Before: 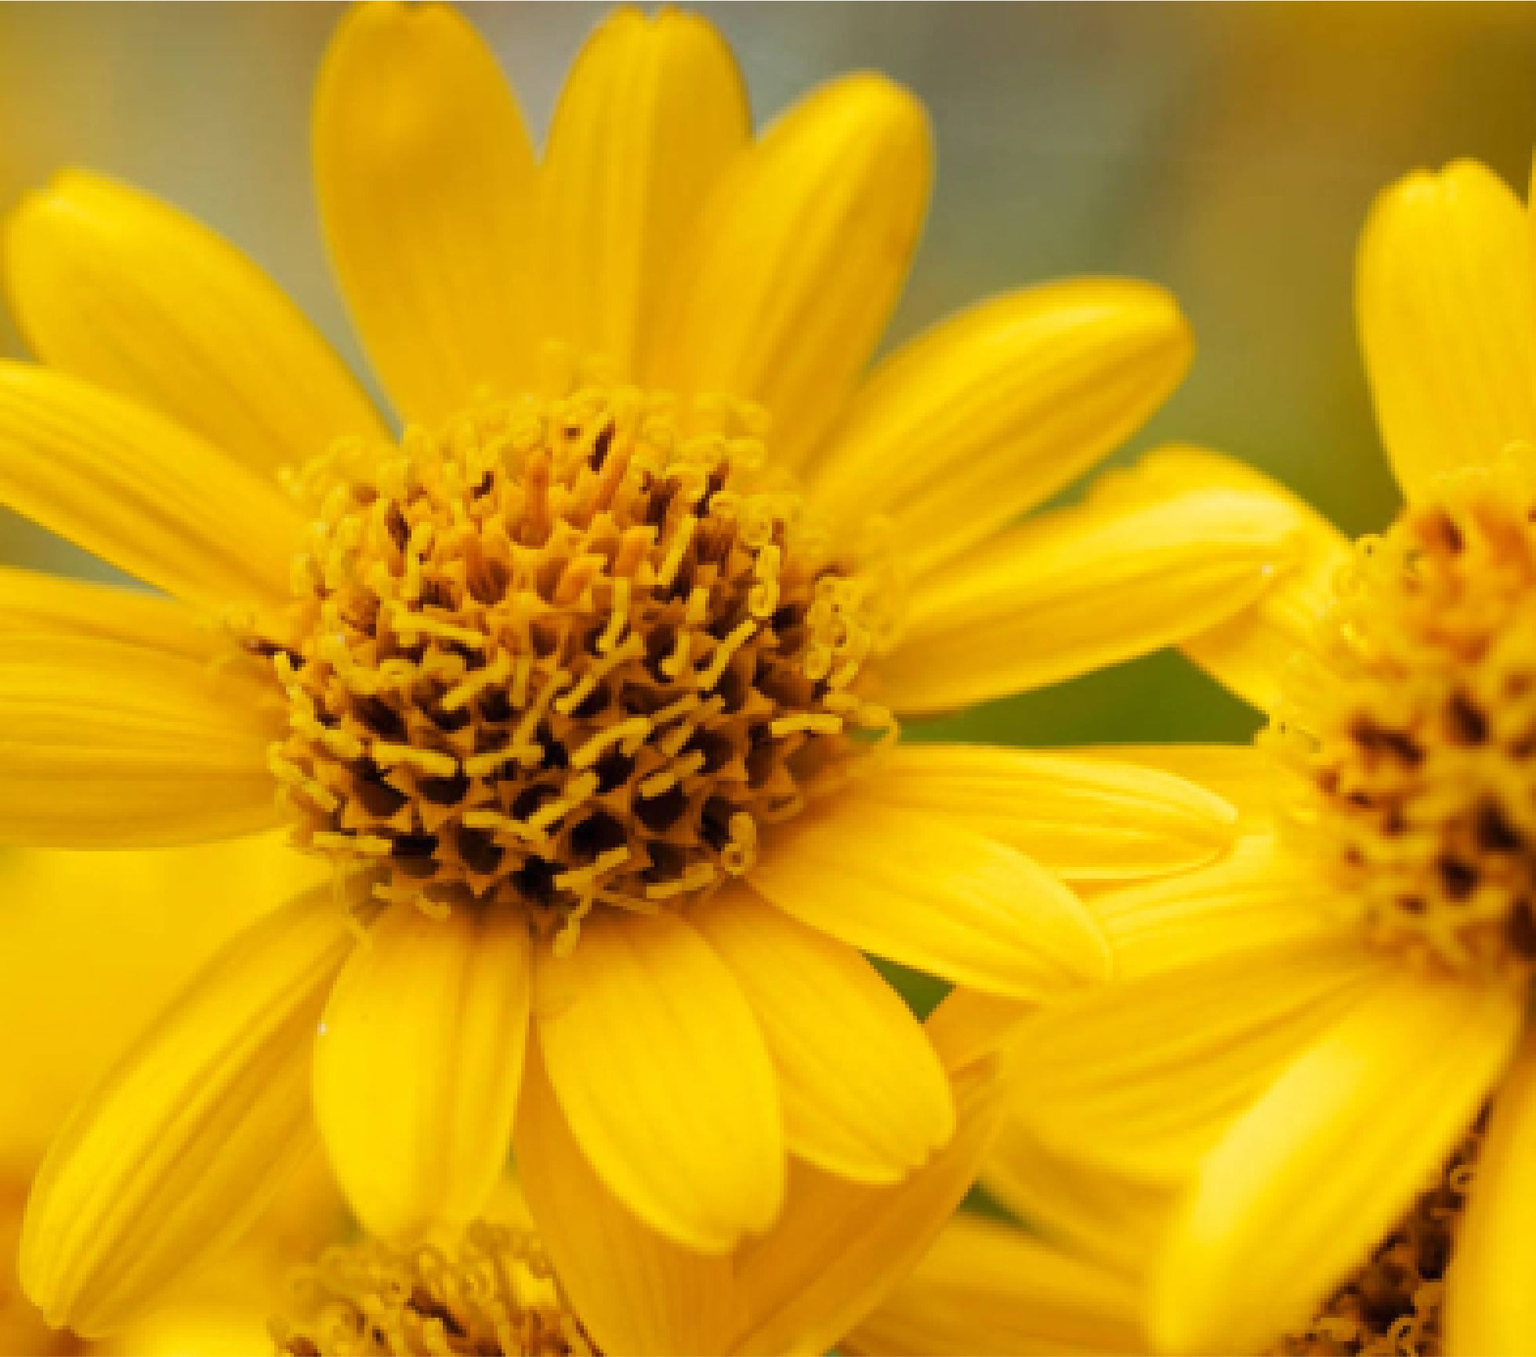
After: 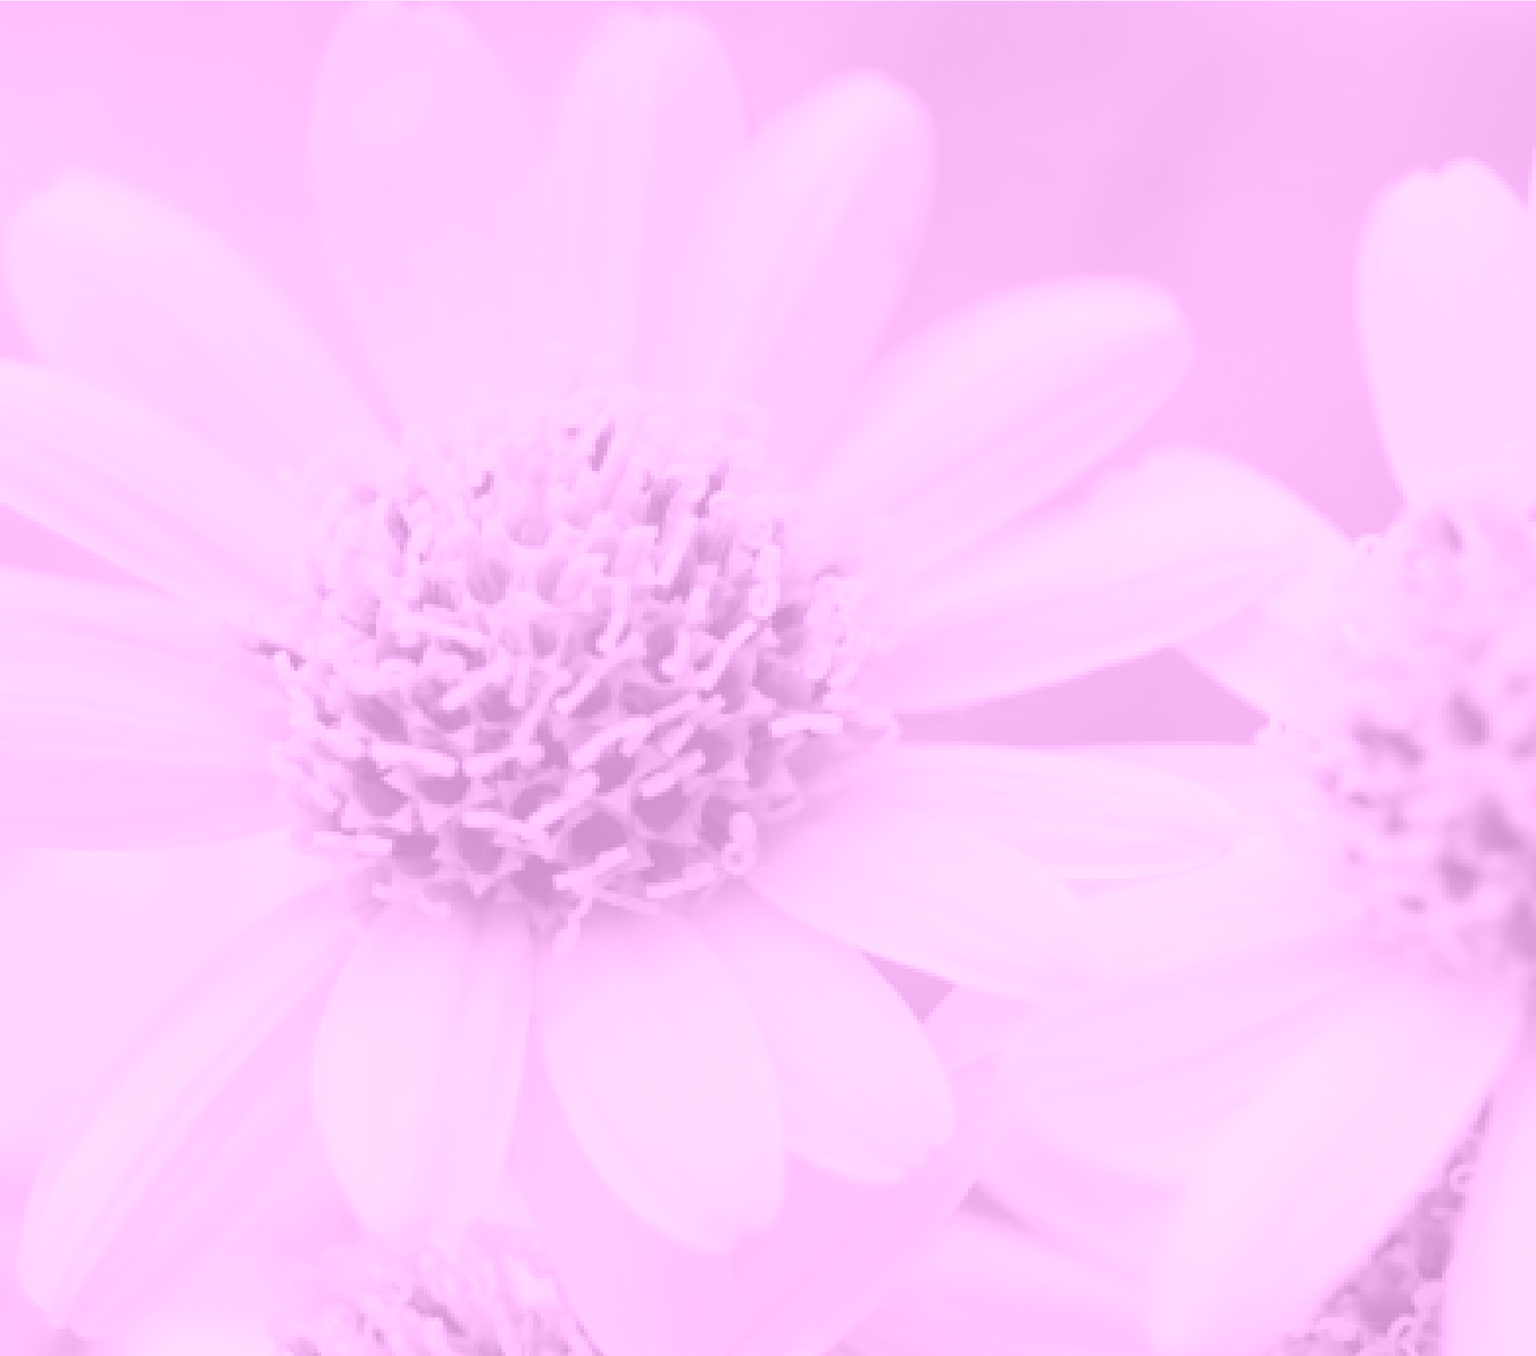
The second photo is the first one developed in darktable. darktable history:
haze removal: compatibility mode true, adaptive false
colorize: hue 331.2°, saturation 75%, source mix 30.28%, lightness 70.52%, version 1
contrast equalizer: y [[0.5 ×4, 0.525, 0.667], [0.5 ×6], [0.5 ×6], [0 ×4, 0.042, 0], [0, 0, 0.004, 0.1, 0.191, 0.131]]
